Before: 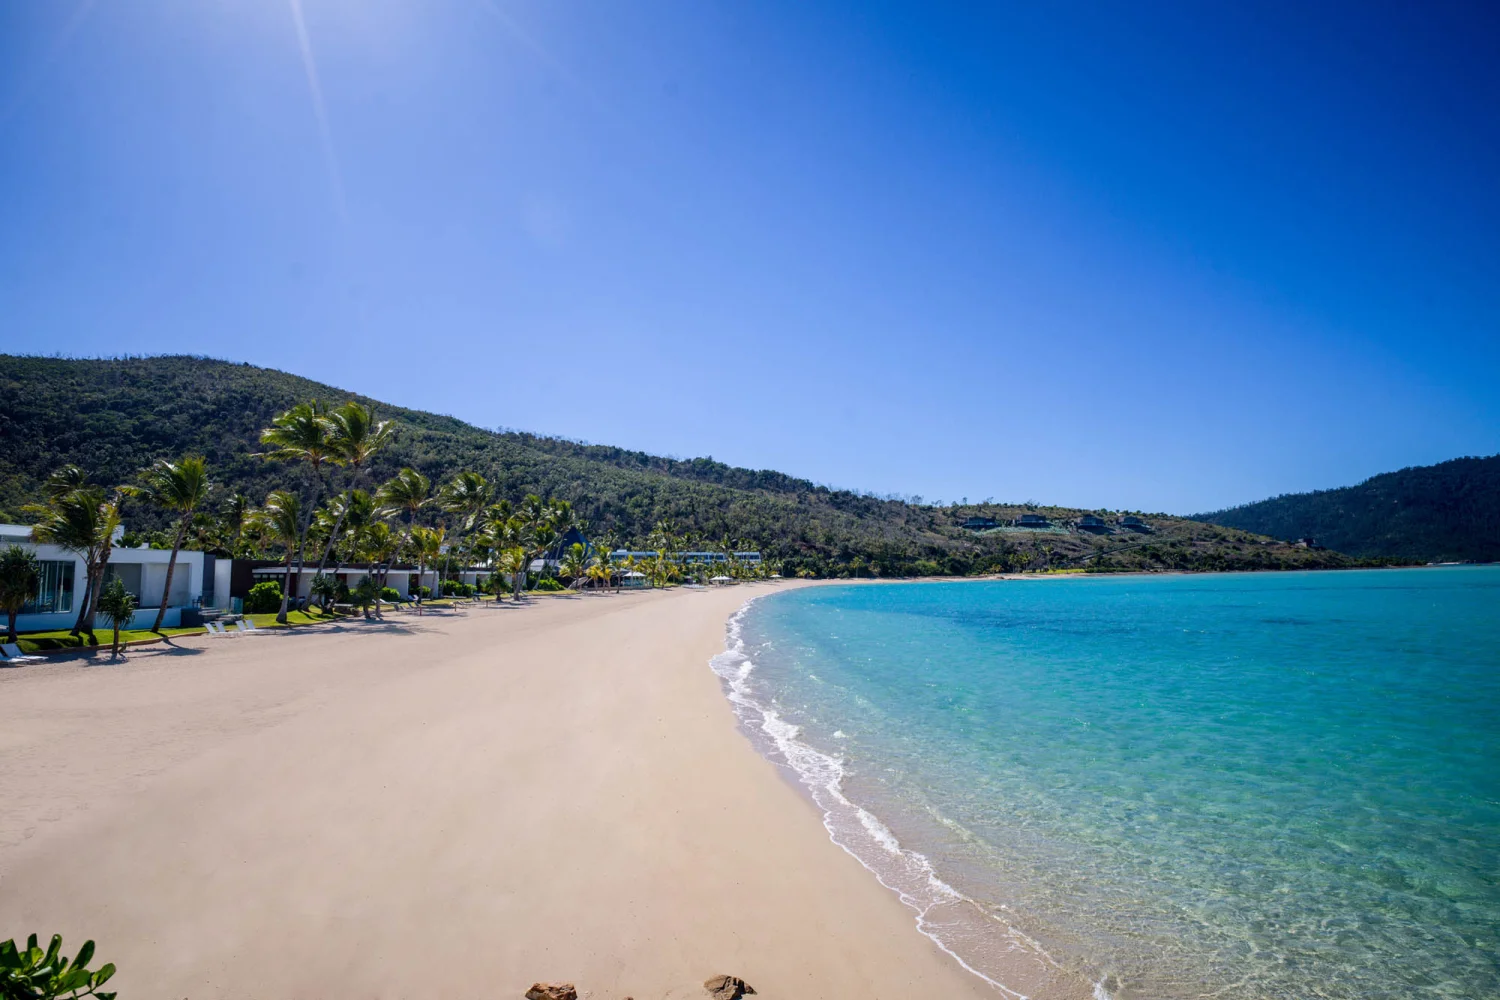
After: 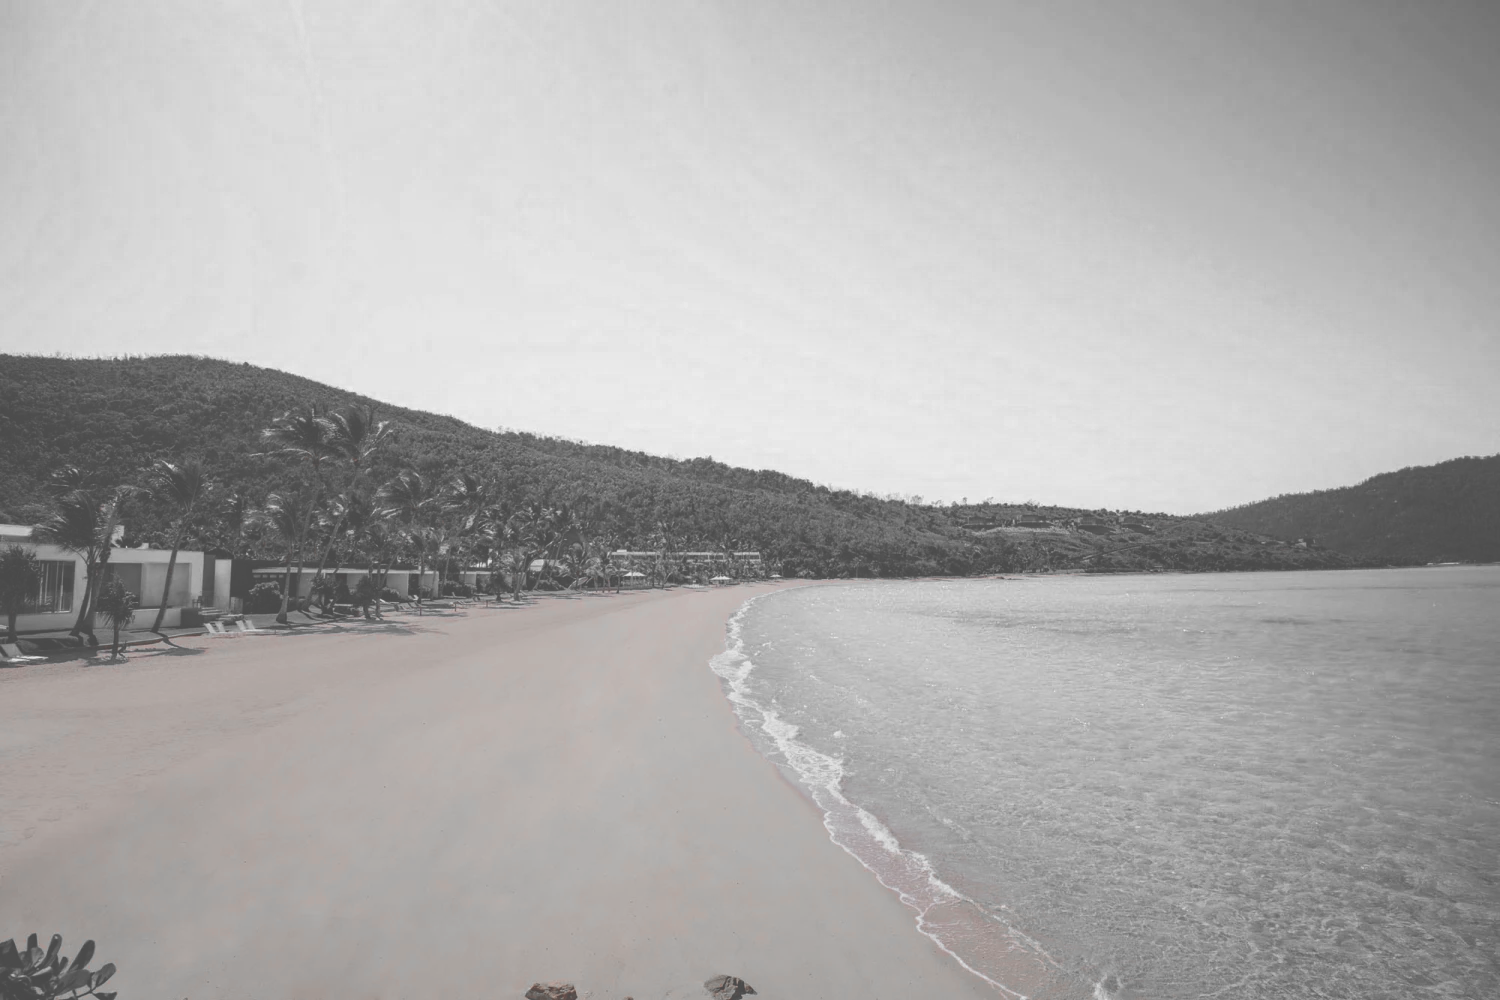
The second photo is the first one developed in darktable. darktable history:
exposure: black level correction -0.041, exposure 0.064 EV, compensate highlight preservation false
contrast brightness saturation: contrast -0.26, saturation -0.43
color zones: curves: ch0 [(0, 0.352) (0.143, 0.407) (0.286, 0.386) (0.429, 0.431) (0.571, 0.829) (0.714, 0.853) (0.857, 0.833) (1, 0.352)]; ch1 [(0, 0.604) (0.072, 0.726) (0.096, 0.608) (0.205, 0.007) (0.571, -0.006) (0.839, -0.013) (0.857, -0.012) (1, 0.604)]
